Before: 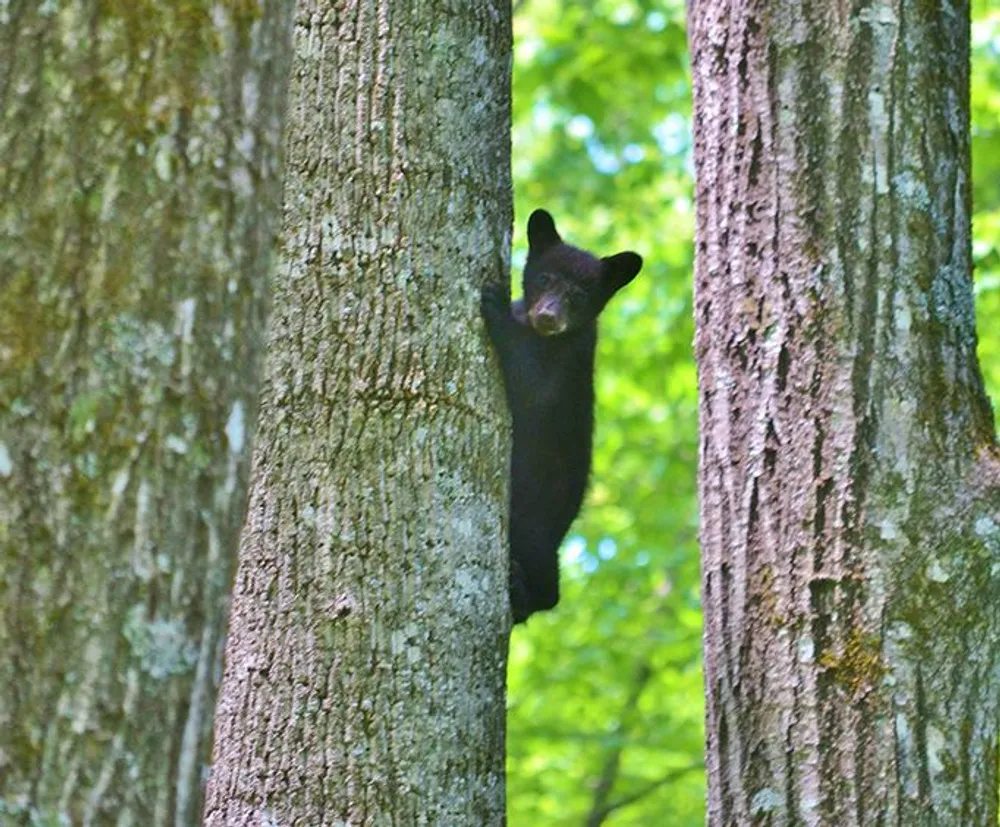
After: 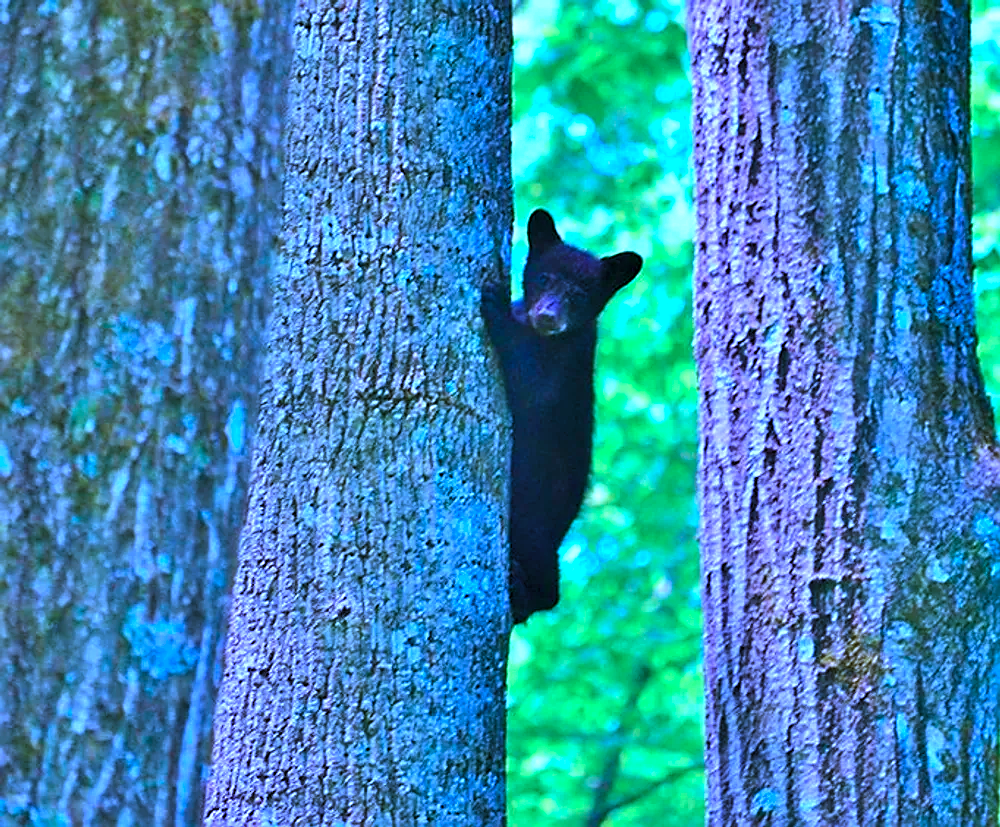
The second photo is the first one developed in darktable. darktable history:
sharpen: on, module defaults
color calibration: output R [1.063, -0.012, -0.003, 0], output B [-0.079, 0.047, 1, 0], illuminant custom, x 0.46, y 0.43, temperature 2642.66 K
color balance rgb: perceptual saturation grading › global saturation 25%, global vibrance 20%
levels: levels [0.052, 0.496, 0.908]
